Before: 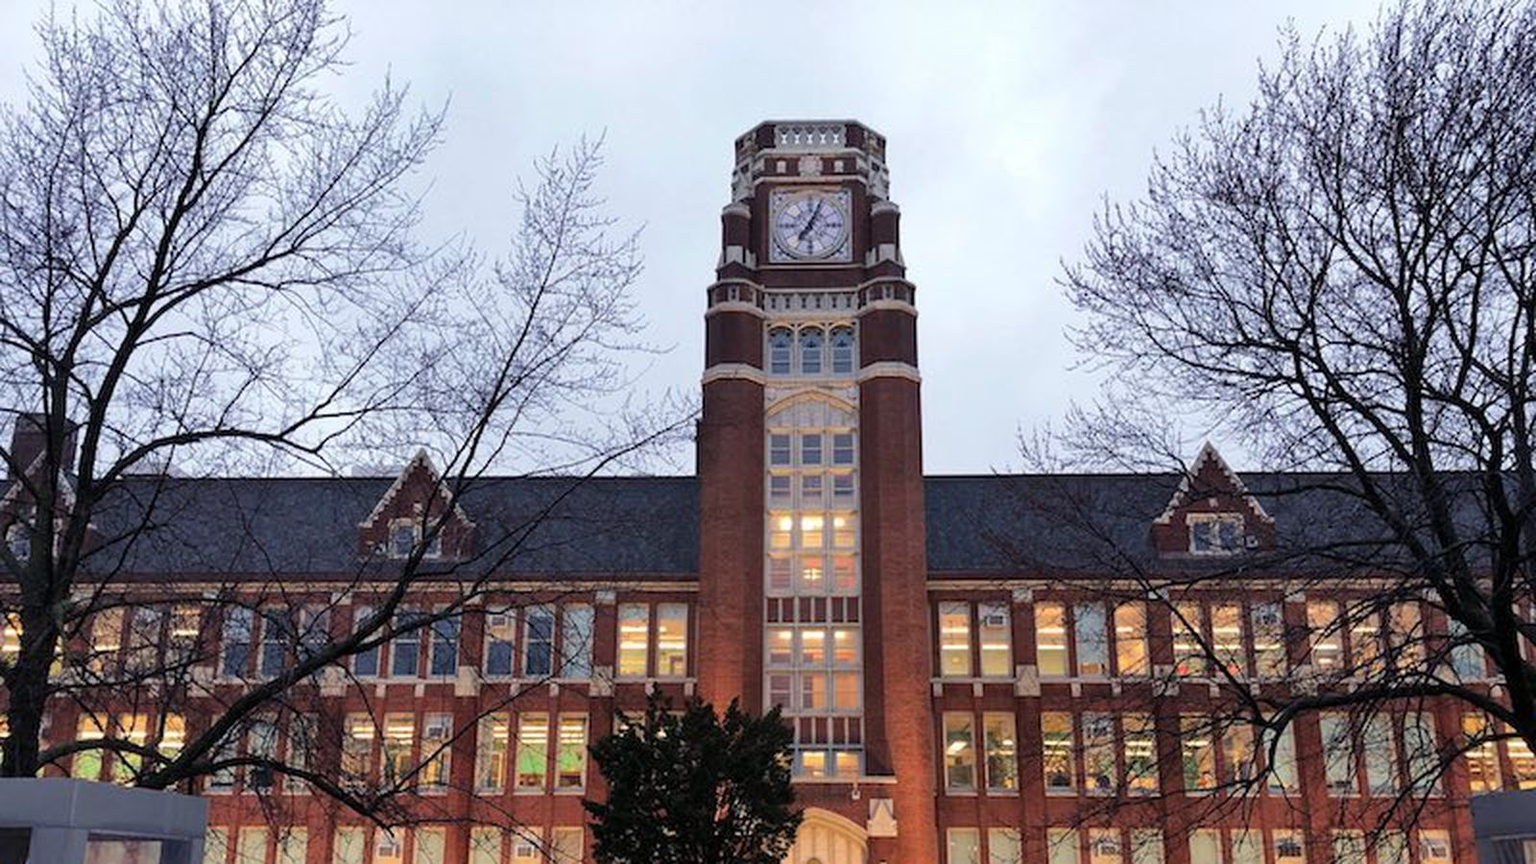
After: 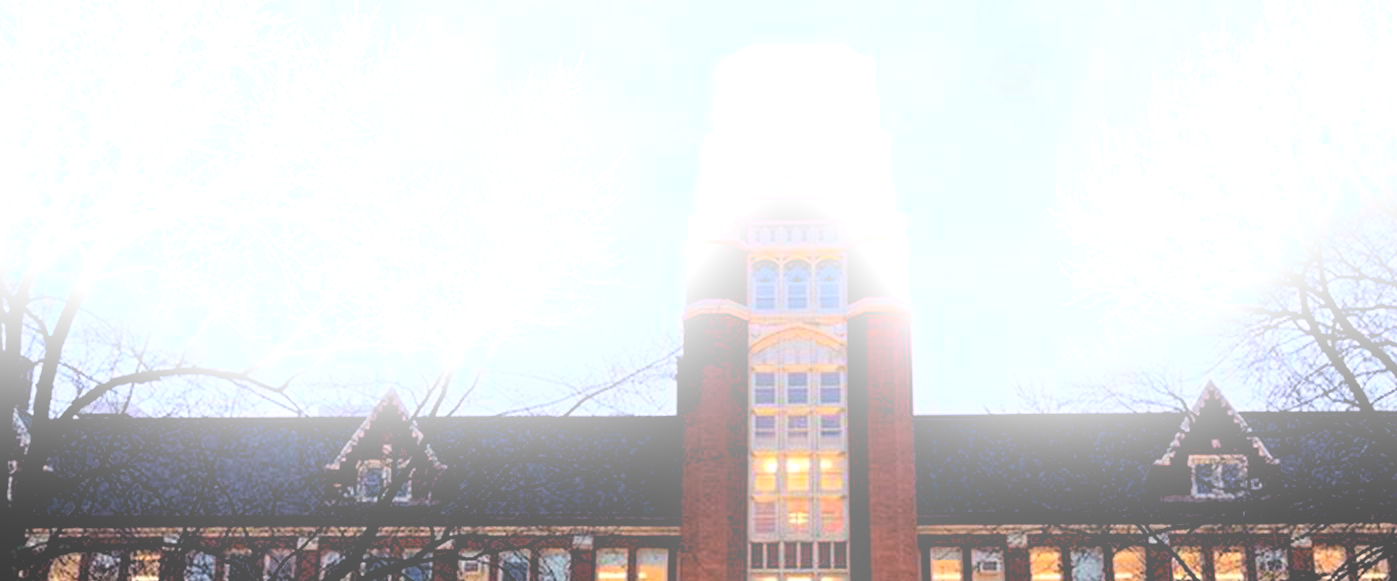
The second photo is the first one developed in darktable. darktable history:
bloom: size 25%, threshold 5%, strength 90%
rgb levels: levels [[0.034, 0.472, 0.904], [0, 0.5, 1], [0, 0.5, 1]]
contrast brightness saturation: contrast 0.19, brightness -0.11, saturation 0.21
crop: left 3.015%, top 8.969%, right 9.647%, bottom 26.457%
